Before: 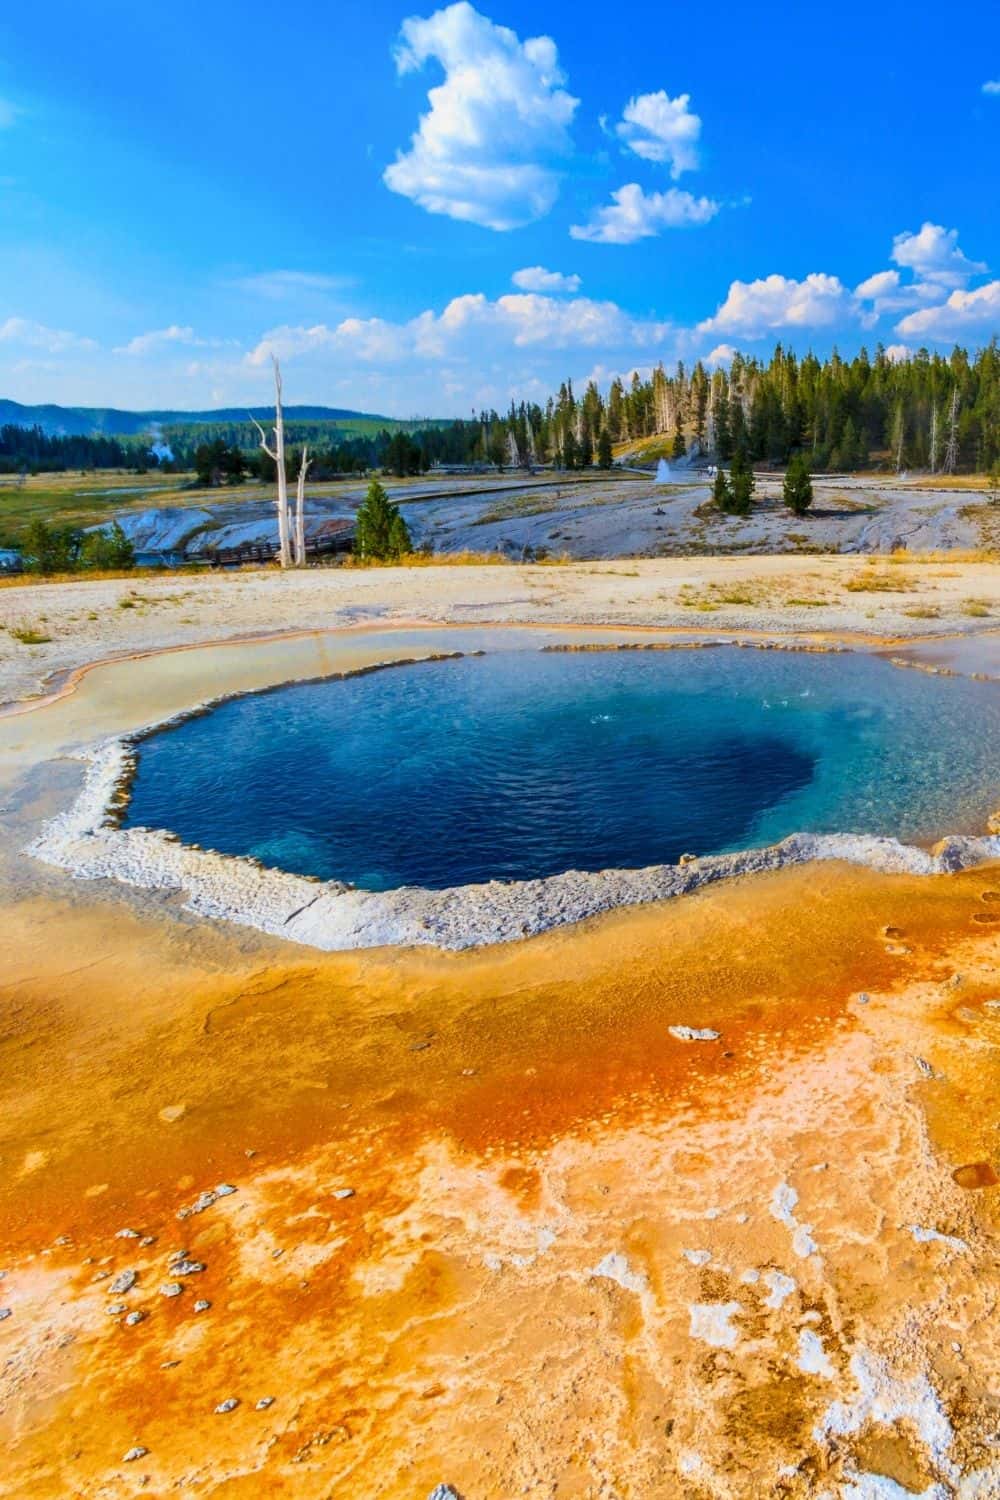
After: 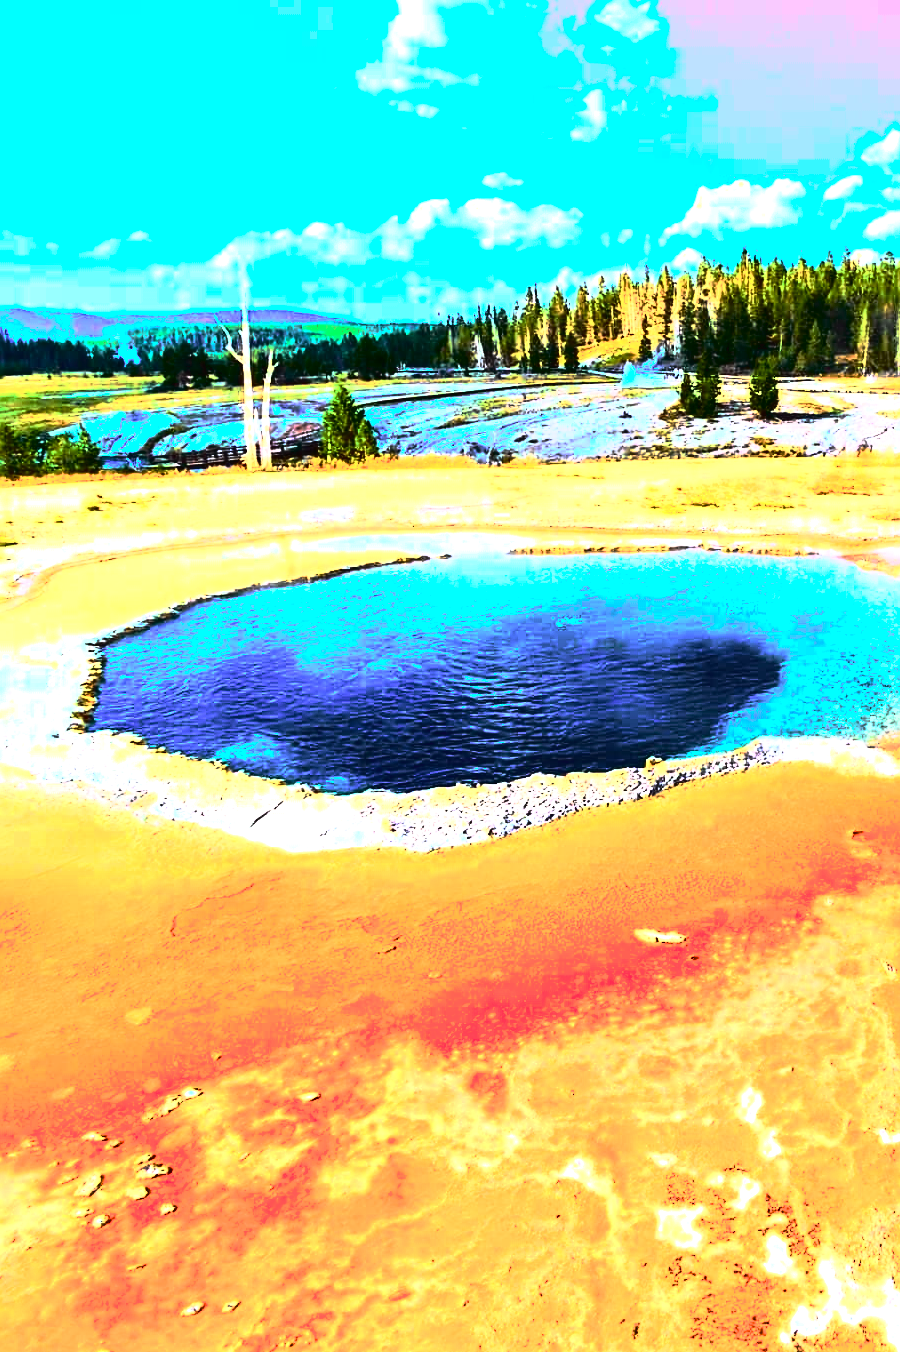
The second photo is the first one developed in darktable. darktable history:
contrast brightness saturation: contrast 0.236, brightness 0.093
base curve: curves: ch0 [(0, 0) (0.564, 0.291) (0.802, 0.731) (1, 1)], preserve colors none
crop: left 3.449%, top 6.481%, right 6.494%, bottom 3.333%
exposure: exposure 2.005 EV, compensate highlight preservation false
sharpen: on, module defaults
tone curve: curves: ch0 [(0, 0.022) (0.177, 0.086) (0.392, 0.438) (0.704, 0.844) (0.858, 0.938) (1, 0.981)]; ch1 [(0, 0) (0.402, 0.36) (0.476, 0.456) (0.498, 0.501) (0.518, 0.521) (0.58, 0.598) (0.619, 0.65) (0.692, 0.737) (1, 1)]; ch2 [(0, 0) (0.415, 0.438) (0.483, 0.499) (0.503, 0.507) (0.526, 0.537) (0.563, 0.624) (0.626, 0.714) (0.699, 0.753) (0.997, 0.858)], color space Lab, independent channels, preserve colors none
